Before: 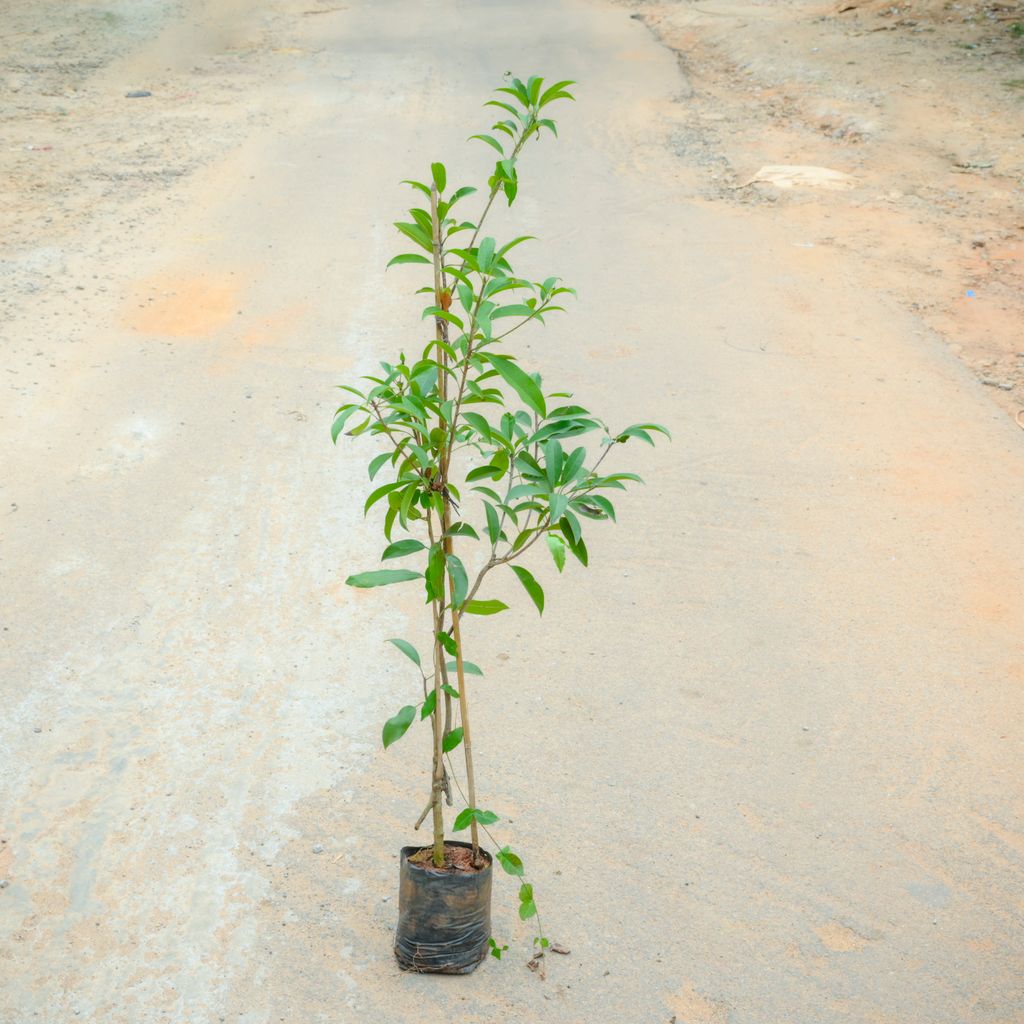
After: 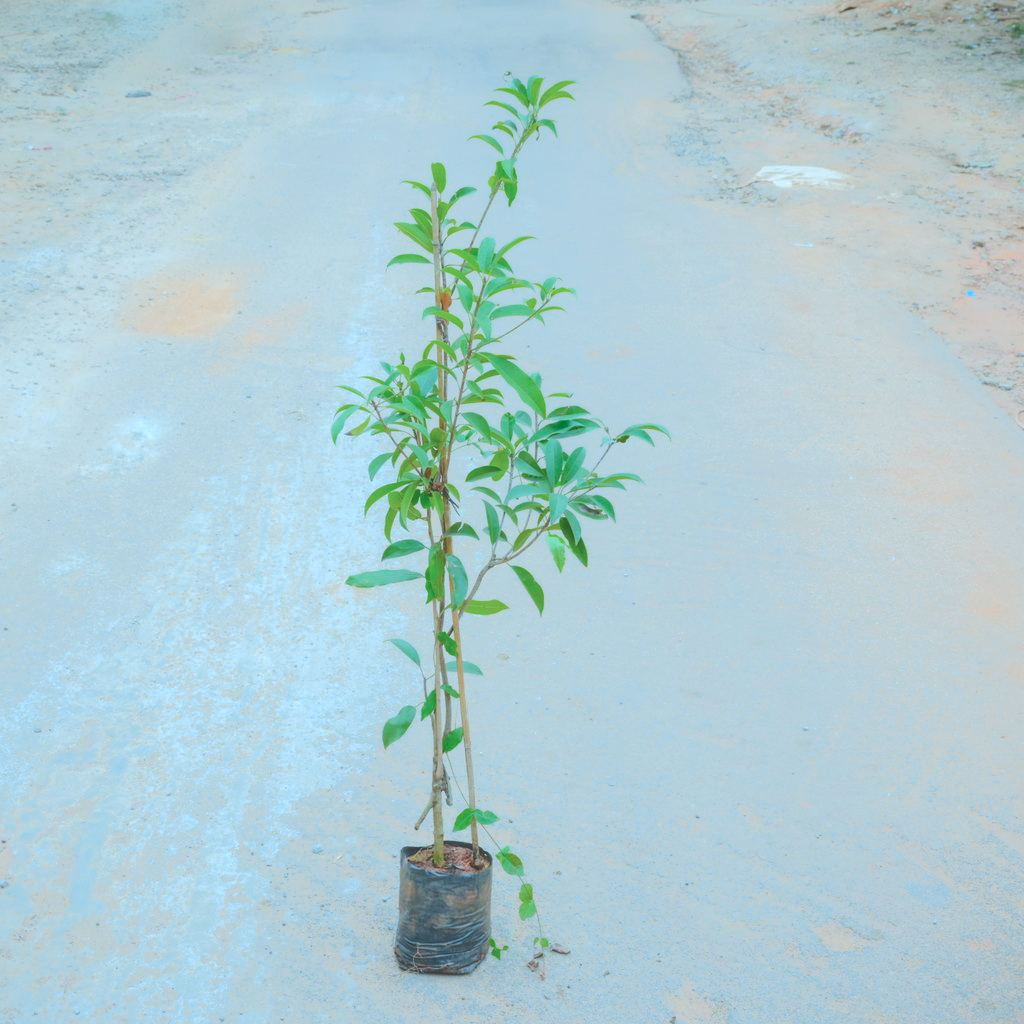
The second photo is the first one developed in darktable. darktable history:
color correction: highlights a* -9.54, highlights b* -23.03
tone curve: curves: ch0 [(0, 0) (0.003, 0.217) (0.011, 0.217) (0.025, 0.229) (0.044, 0.243) (0.069, 0.253) (0.1, 0.265) (0.136, 0.281) (0.177, 0.305) (0.224, 0.331) (0.277, 0.369) (0.335, 0.415) (0.399, 0.472) (0.468, 0.543) (0.543, 0.609) (0.623, 0.676) (0.709, 0.734) (0.801, 0.798) (0.898, 0.849) (1, 1)], color space Lab, independent channels, preserve colors none
